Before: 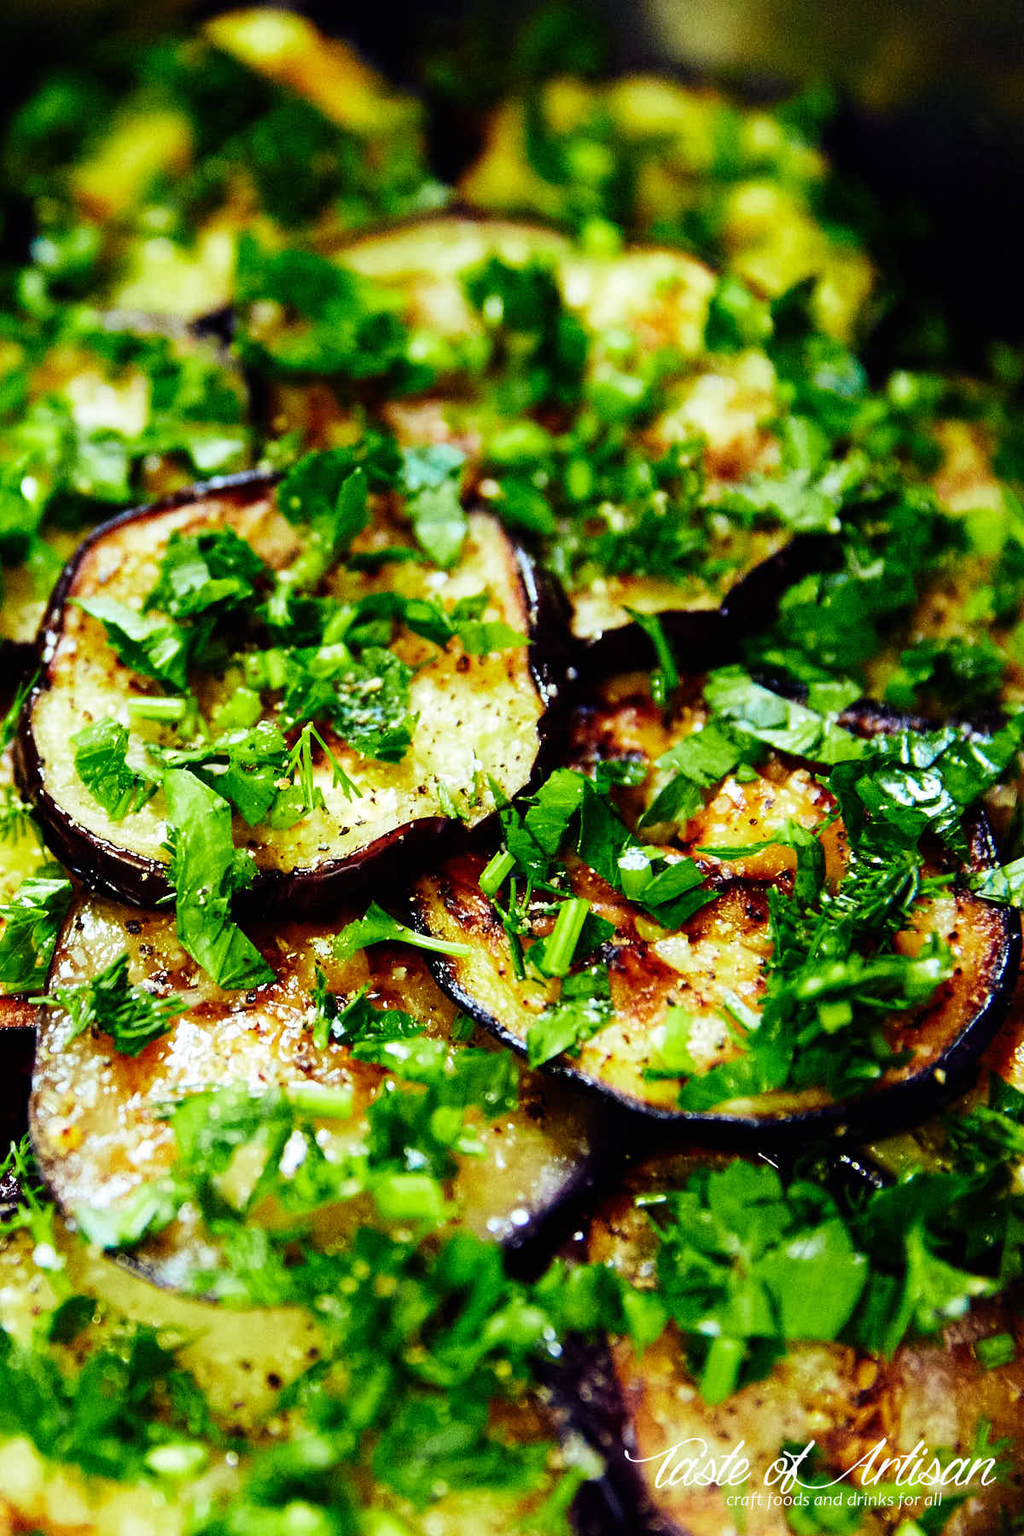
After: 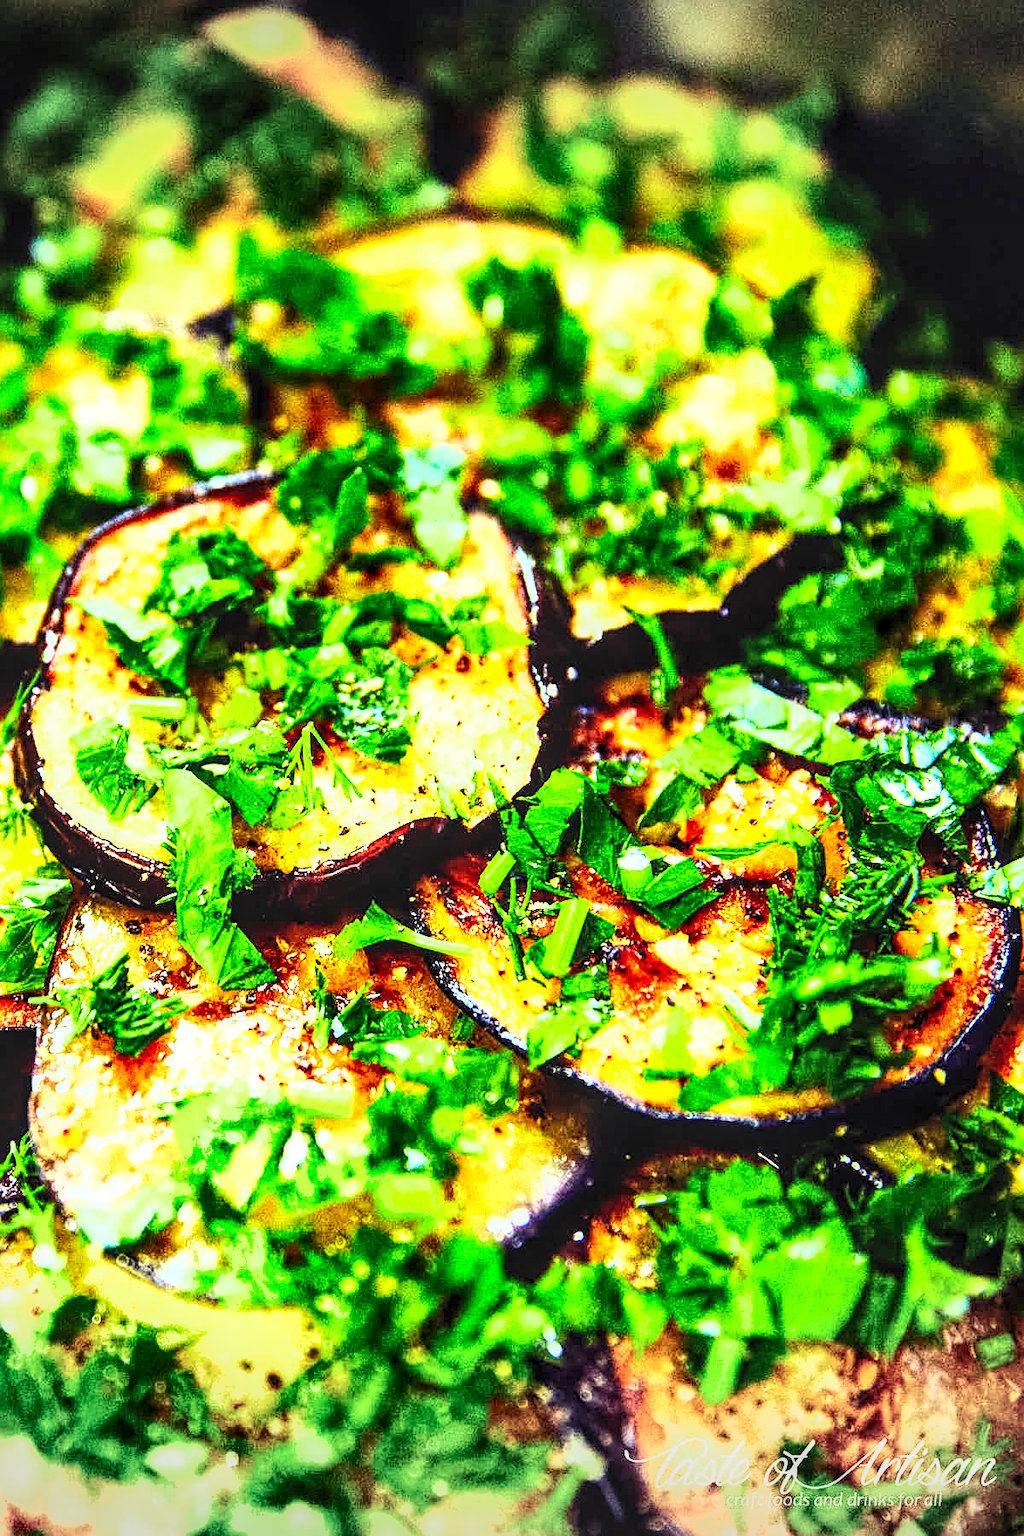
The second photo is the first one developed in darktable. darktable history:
exposure: black level correction 0, exposure 1.125 EV, compensate exposure bias true, compensate highlight preservation false
white balance: red 1.009, blue 0.985
contrast brightness saturation: contrast 0.2, brightness 0.16, saturation 0.22
sharpen: on, module defaults
vignetting: fall-off start 100%, brightness -0.282, width/height ratio 1.31
local contrast: highlights 61%, detail 143%, midtone range 0.428
shadows and highlights: low approximation 0.01, soften with gaussian
